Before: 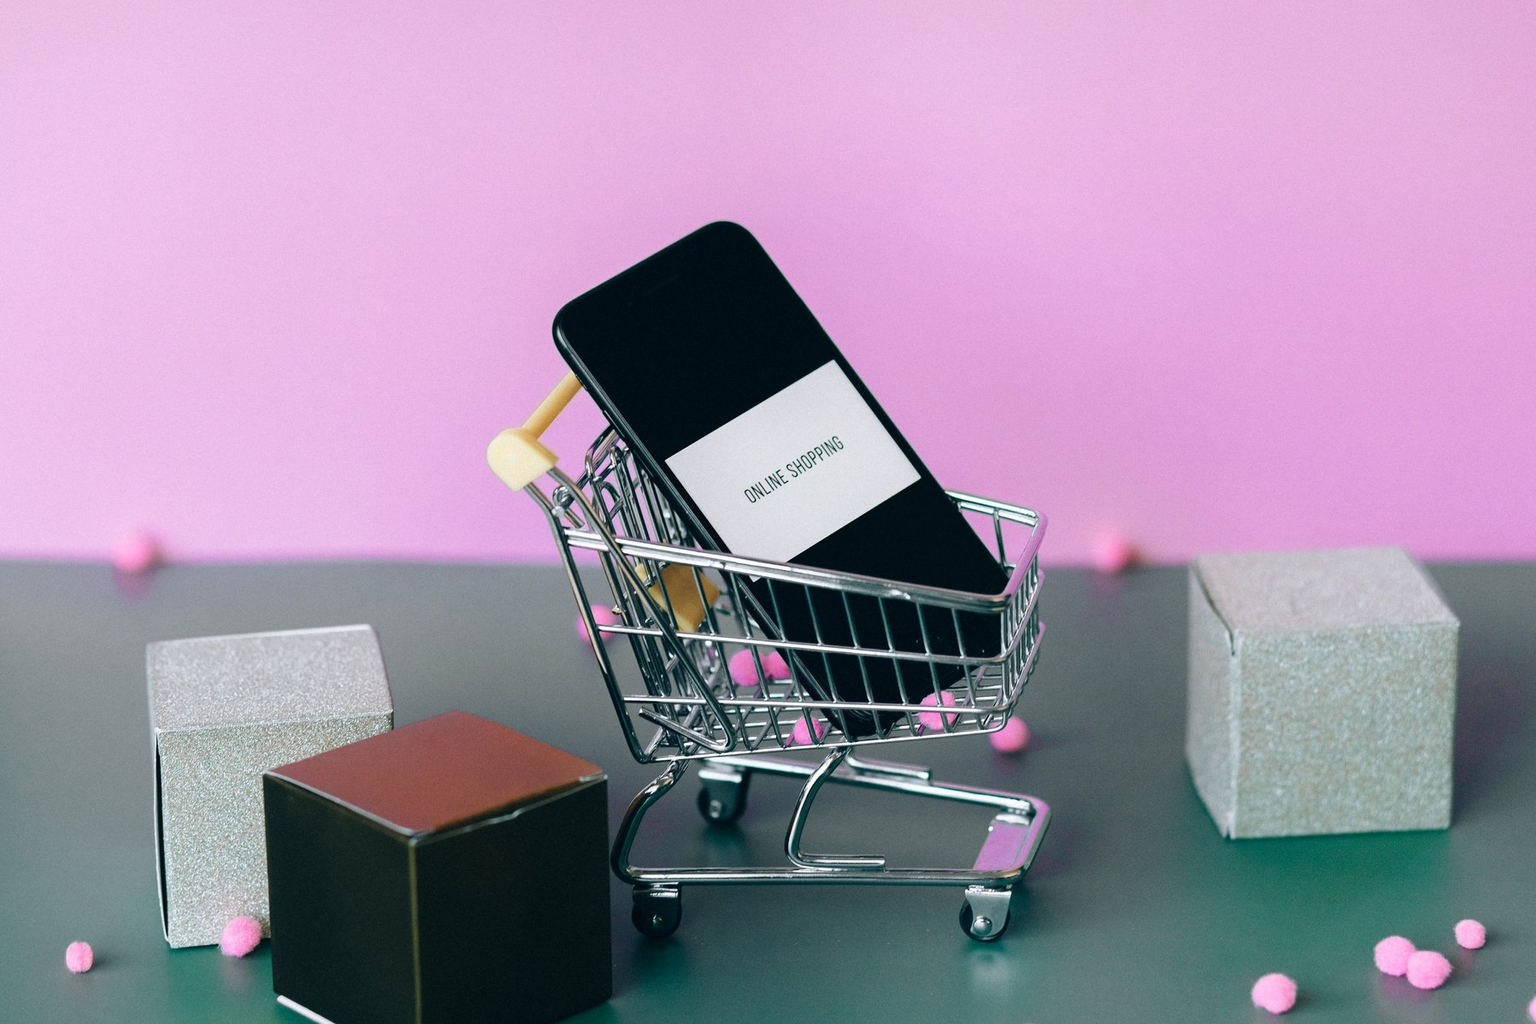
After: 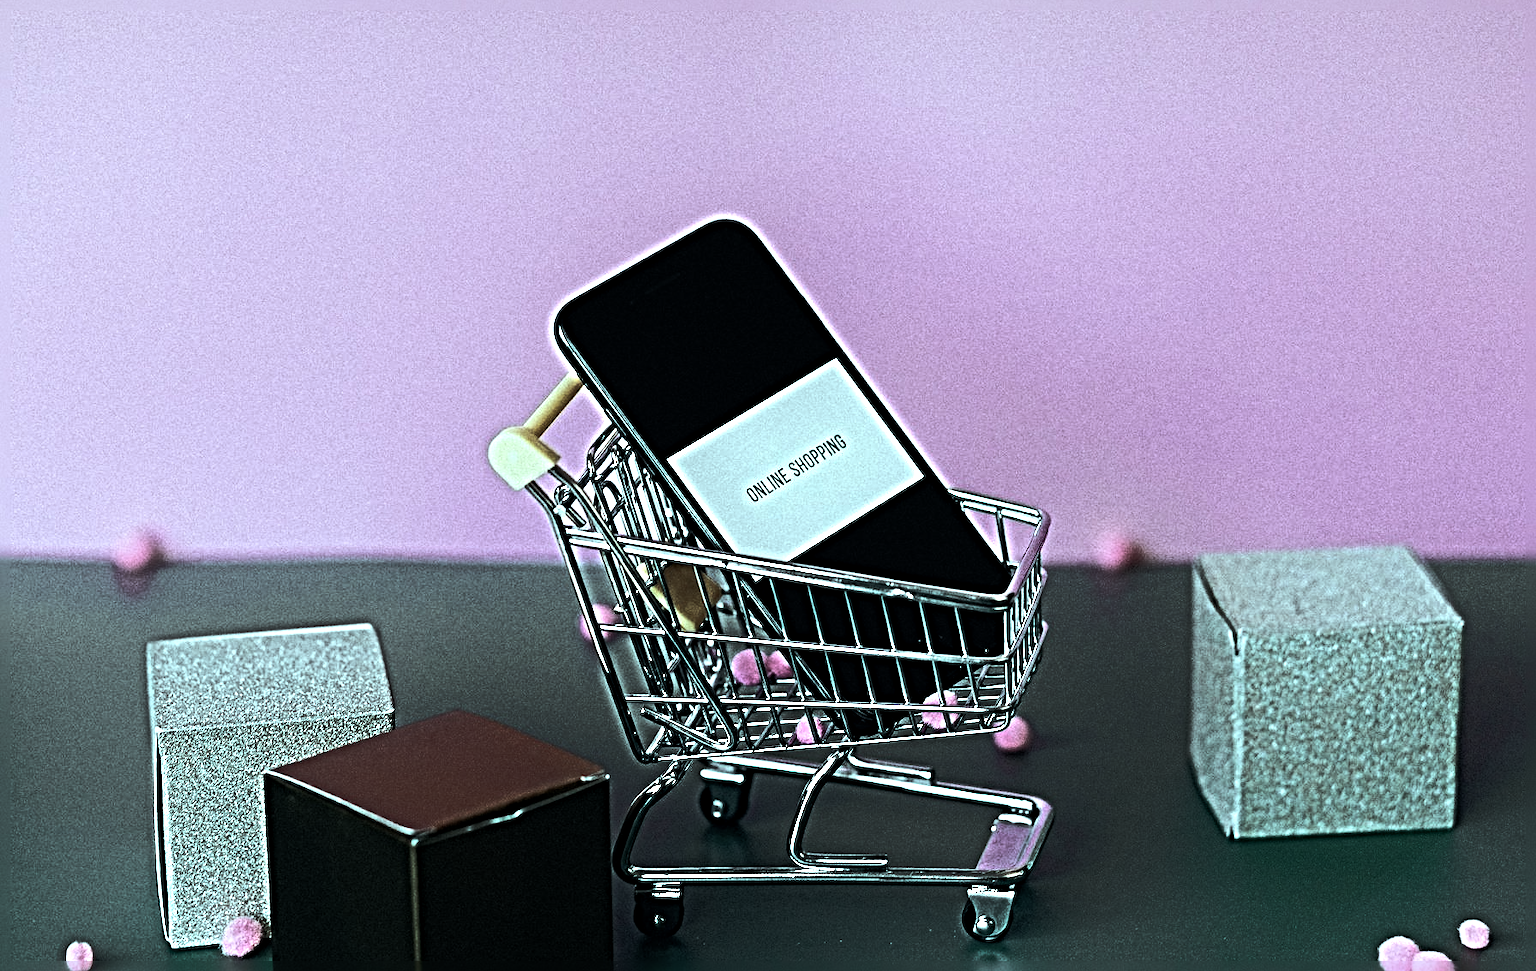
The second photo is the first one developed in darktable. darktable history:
sharpen: radius 6.256, amount 1.794, threshold 0.005
crop: top 0.317%, right 0.256%, bottom 5.051%
color balance rgb: highlights gain › chroma 4.097%, highlights gain › hue 199.1°, linear chroma grading › global chroma 0.55%, perceptual saturation grading › global saturation -3.497%, perceptual saturation grading › shadows -2.026%, perceptual brilliance grading › highlights 1.919%, perceptual brilliance grading › mid-tones -49.37%, perceptual brilliance grading › shadows -49.609%, contrast 4.874%
